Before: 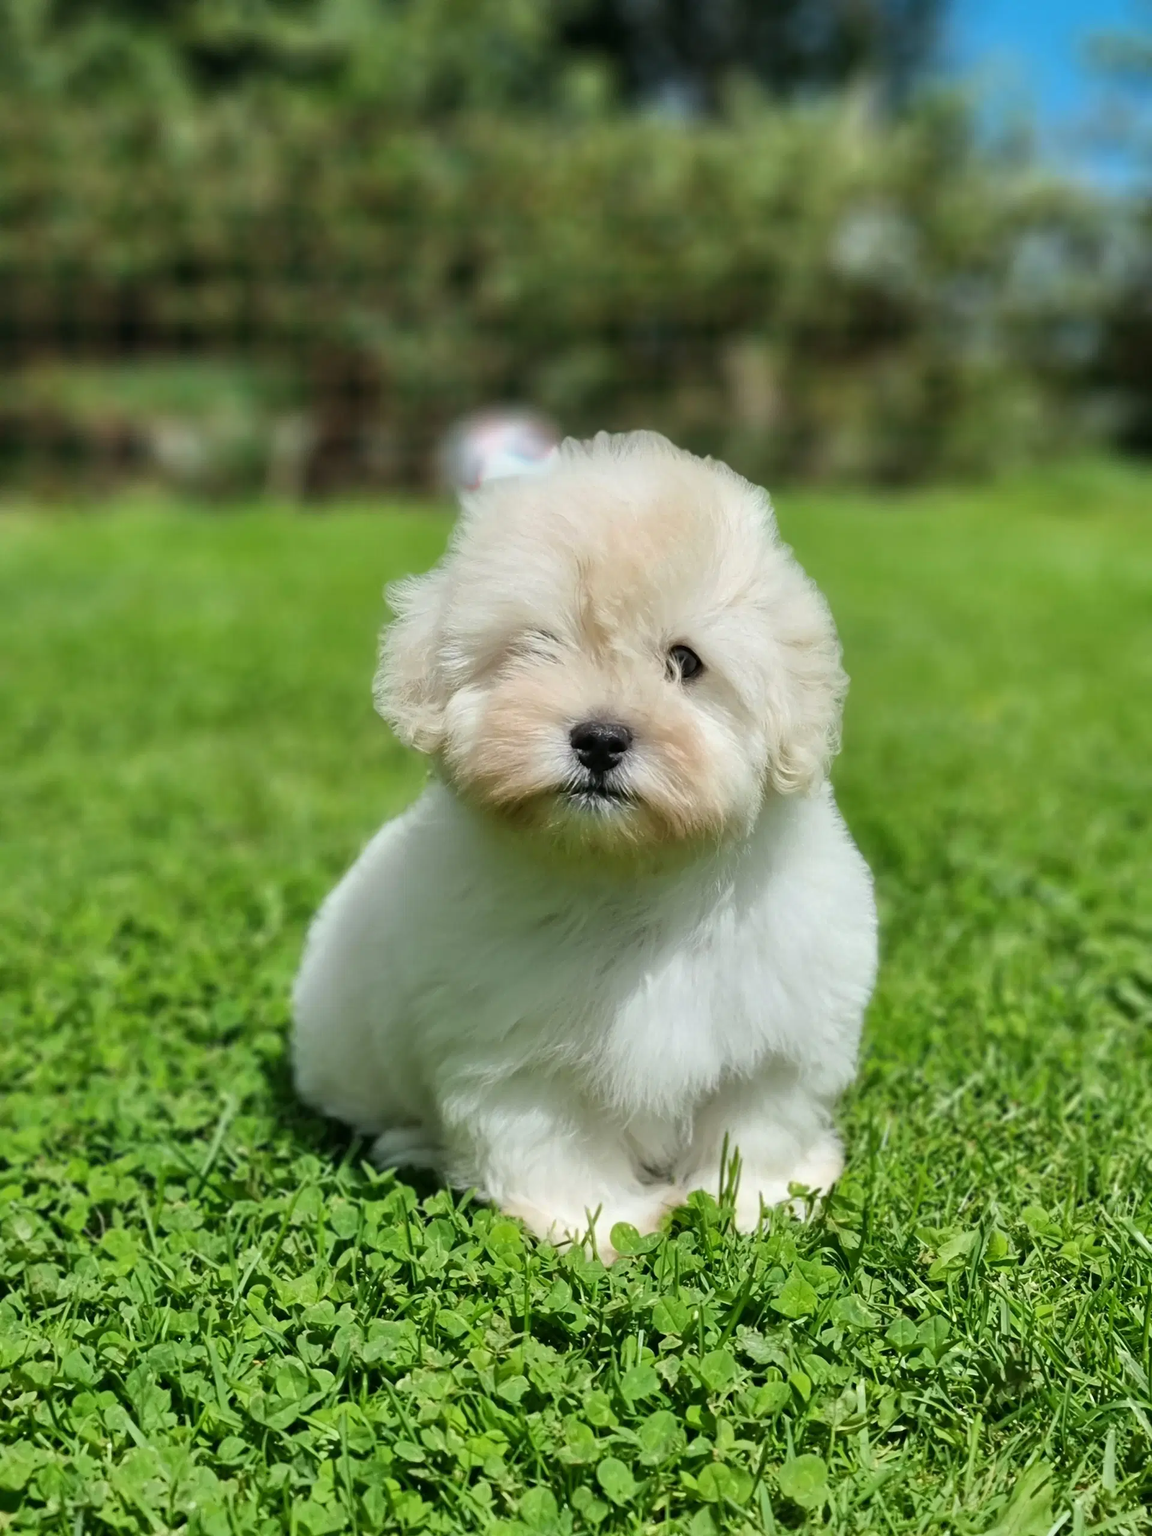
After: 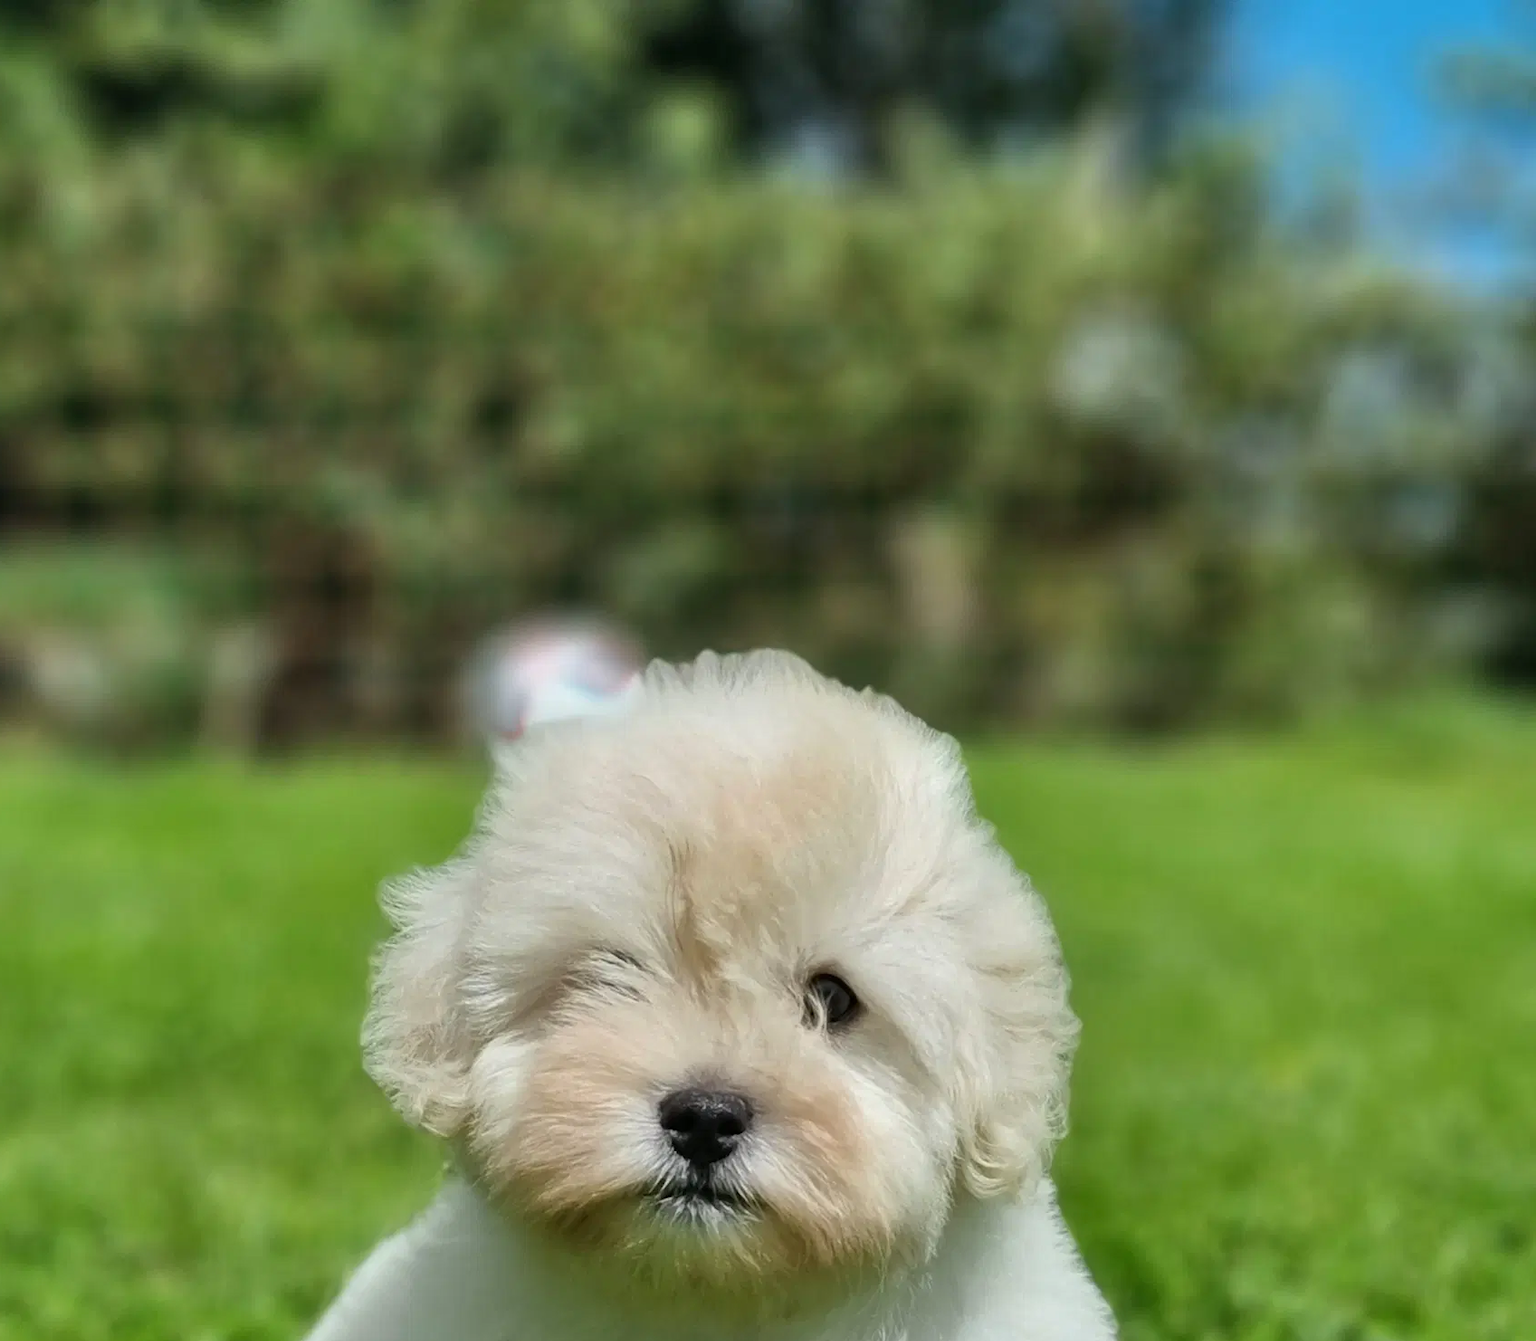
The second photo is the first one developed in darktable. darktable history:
crop and rotate: left 11.612%, bottom 42.105%
shadows and highlights: soften with gaussian
